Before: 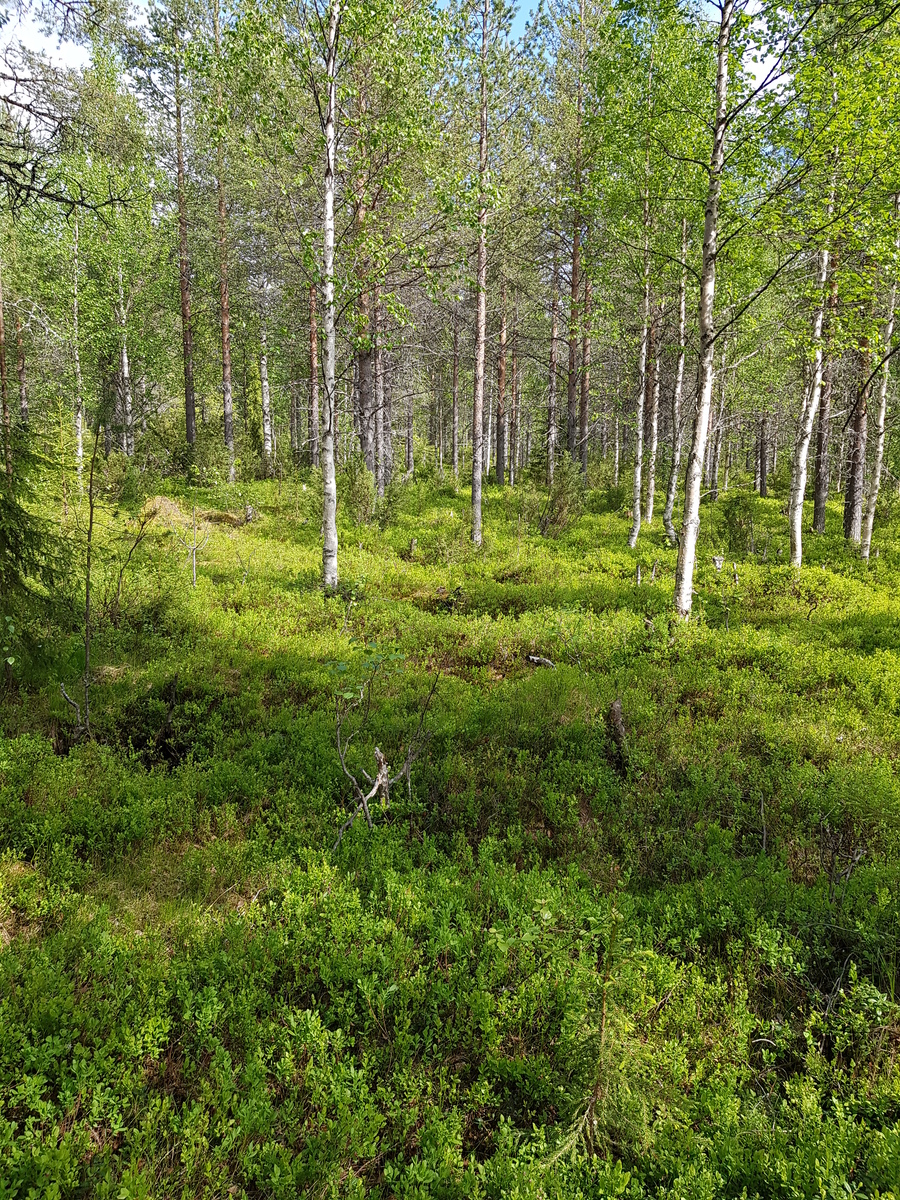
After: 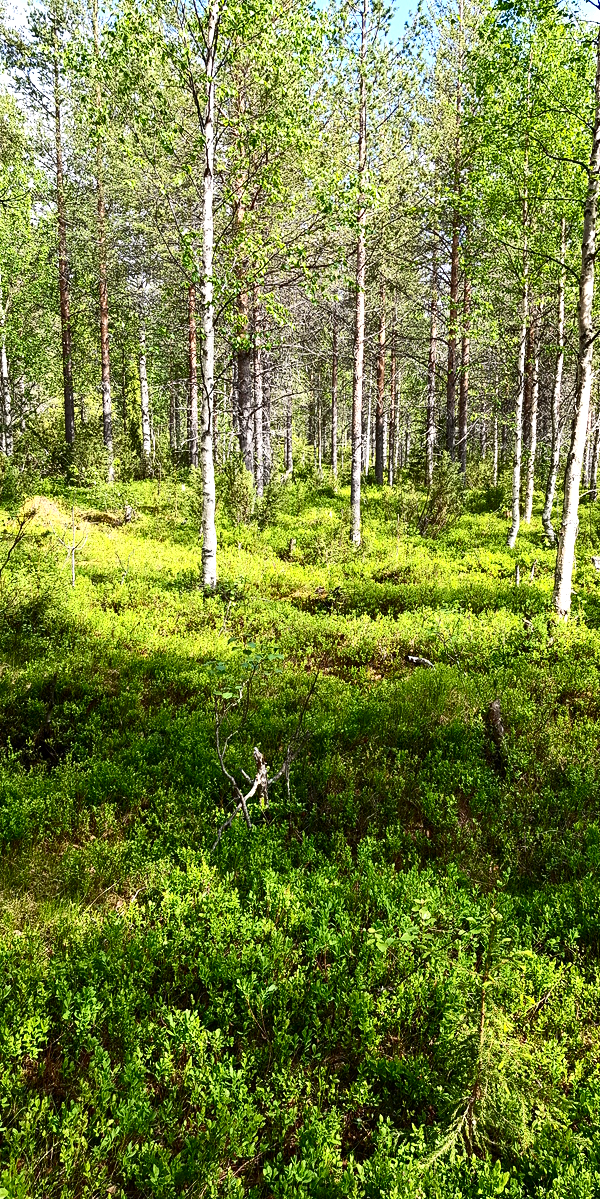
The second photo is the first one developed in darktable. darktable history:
shadows and highlights: radius 44.78, white point adjustment 6.64, compress 79.65%, highlights color adjustment 78.42%, soften with gaussian
crop and rotate: left 13.537%, right 19.796%
contrast brightness saturation: contrast 0.4, brightness 0.05, saturation 0.25
